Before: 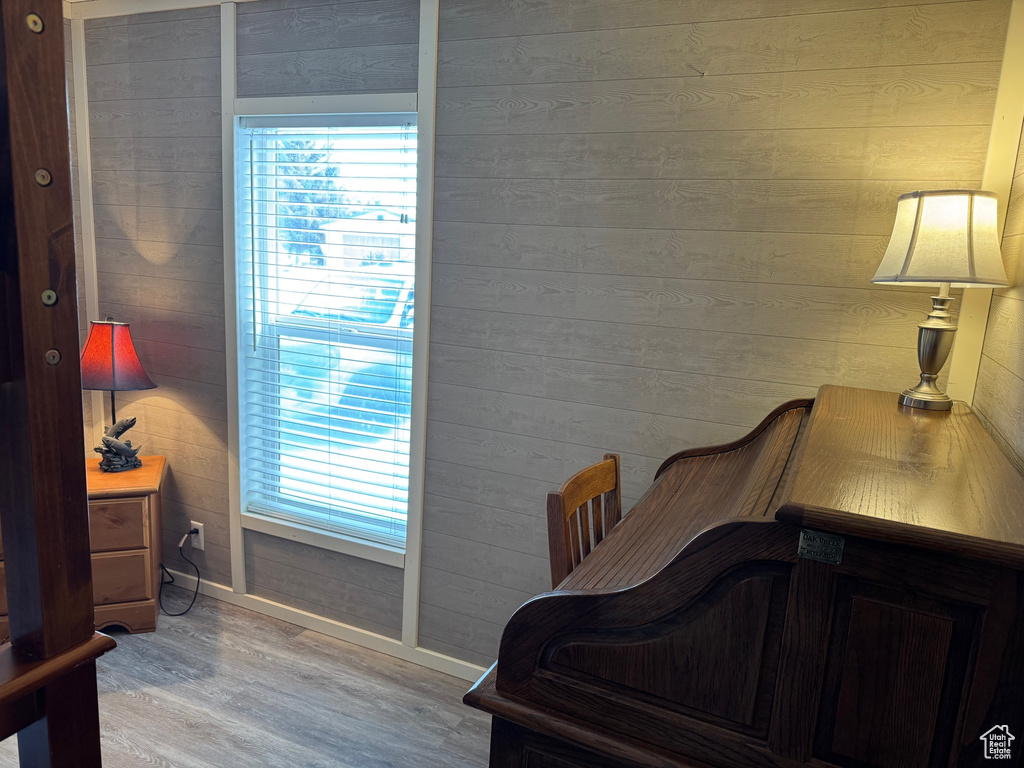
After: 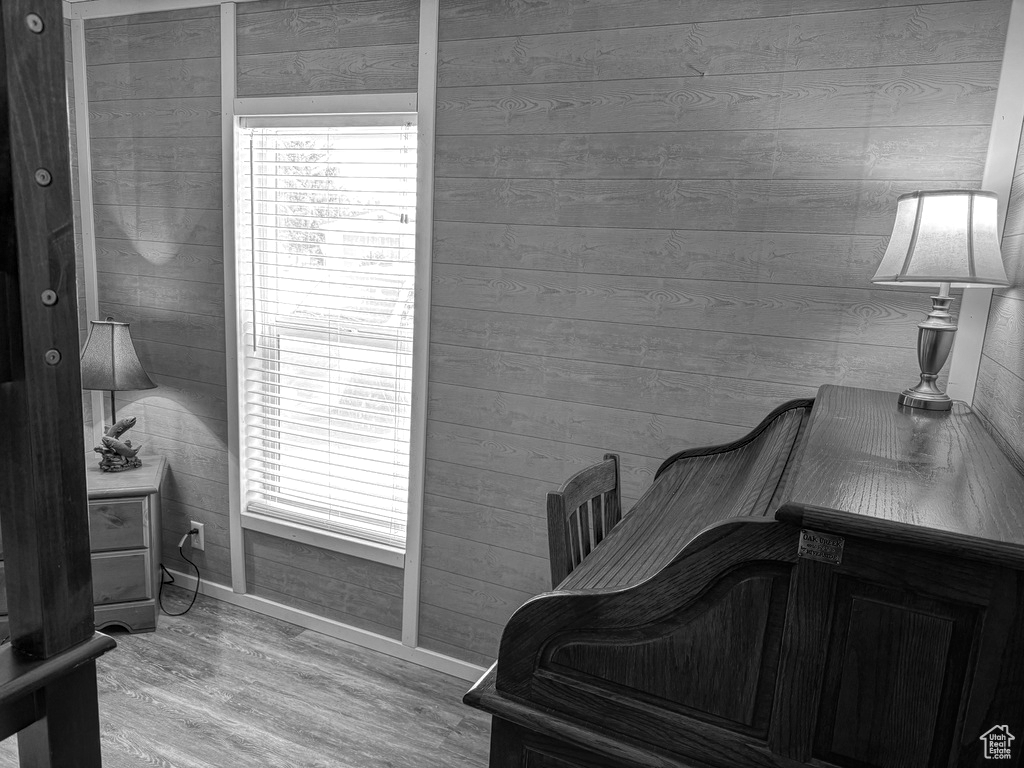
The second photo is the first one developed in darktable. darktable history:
color zones: curves: ch0 [(0, 0.613) (0.01, 0.613) (0.245, 0.448) (0.498, 0.529) (0.642, 0.665) (0.879, 0.777) (0.99, 0.613)]; ch1 [(0, 0) (0.143, 0) (0.286, 0) (0.429, 0) (0.571, 0) (0.714, 0) (0.857, 0)]
local contrast: highlights 75%, shadows 55%, detail 177%, midtone range 0.21
